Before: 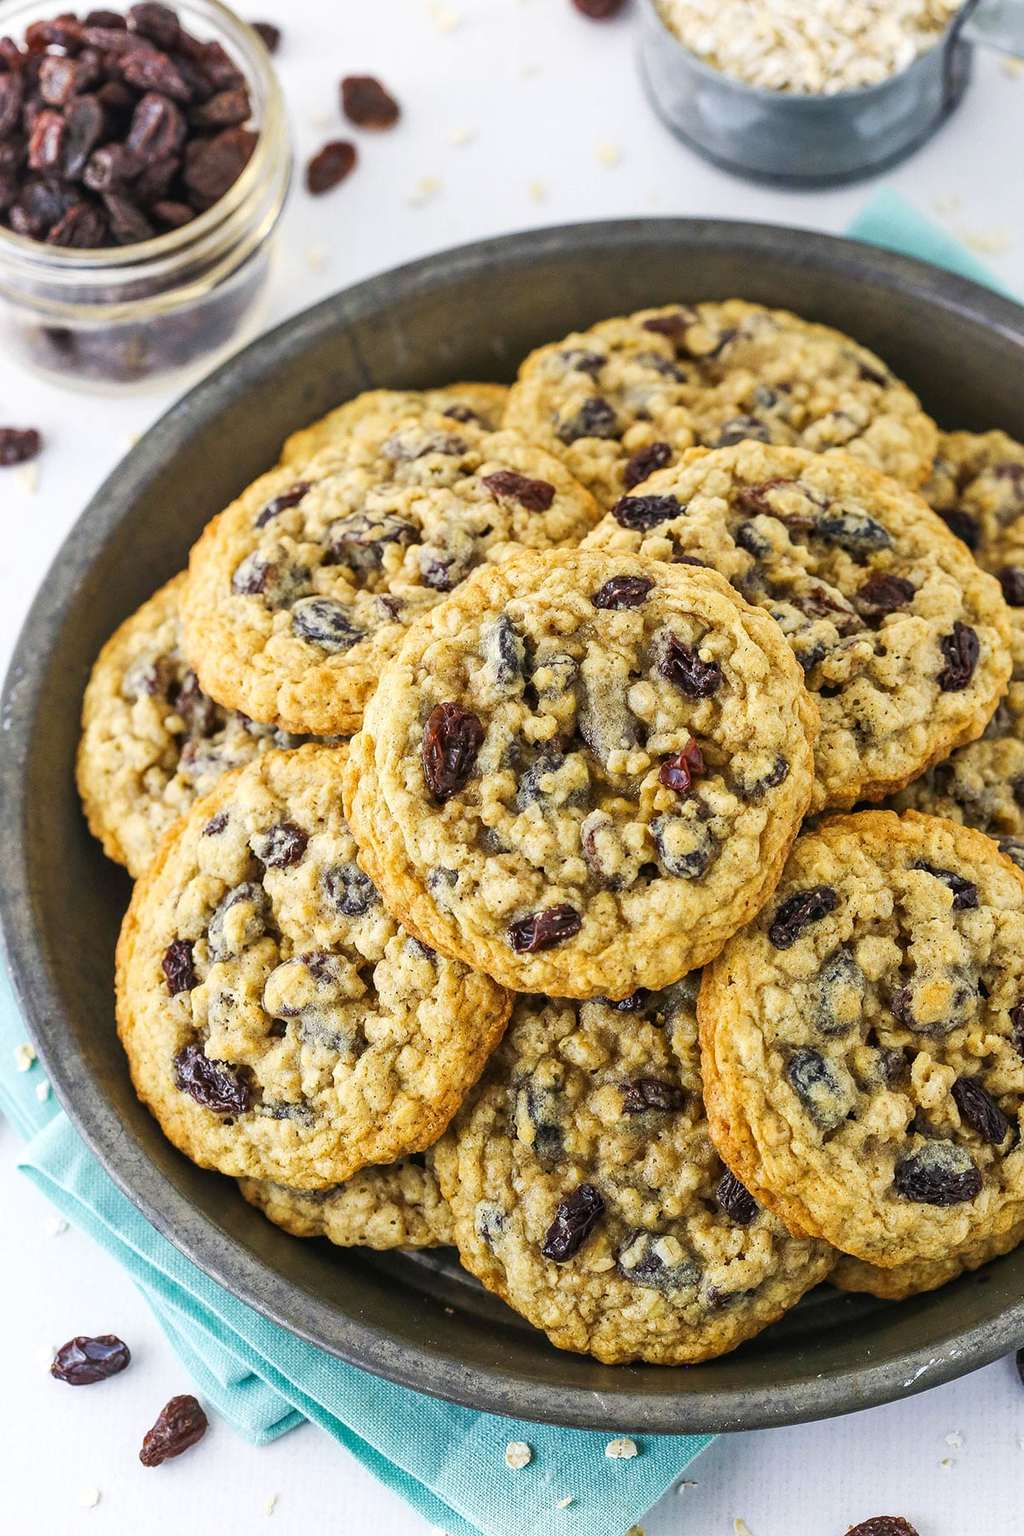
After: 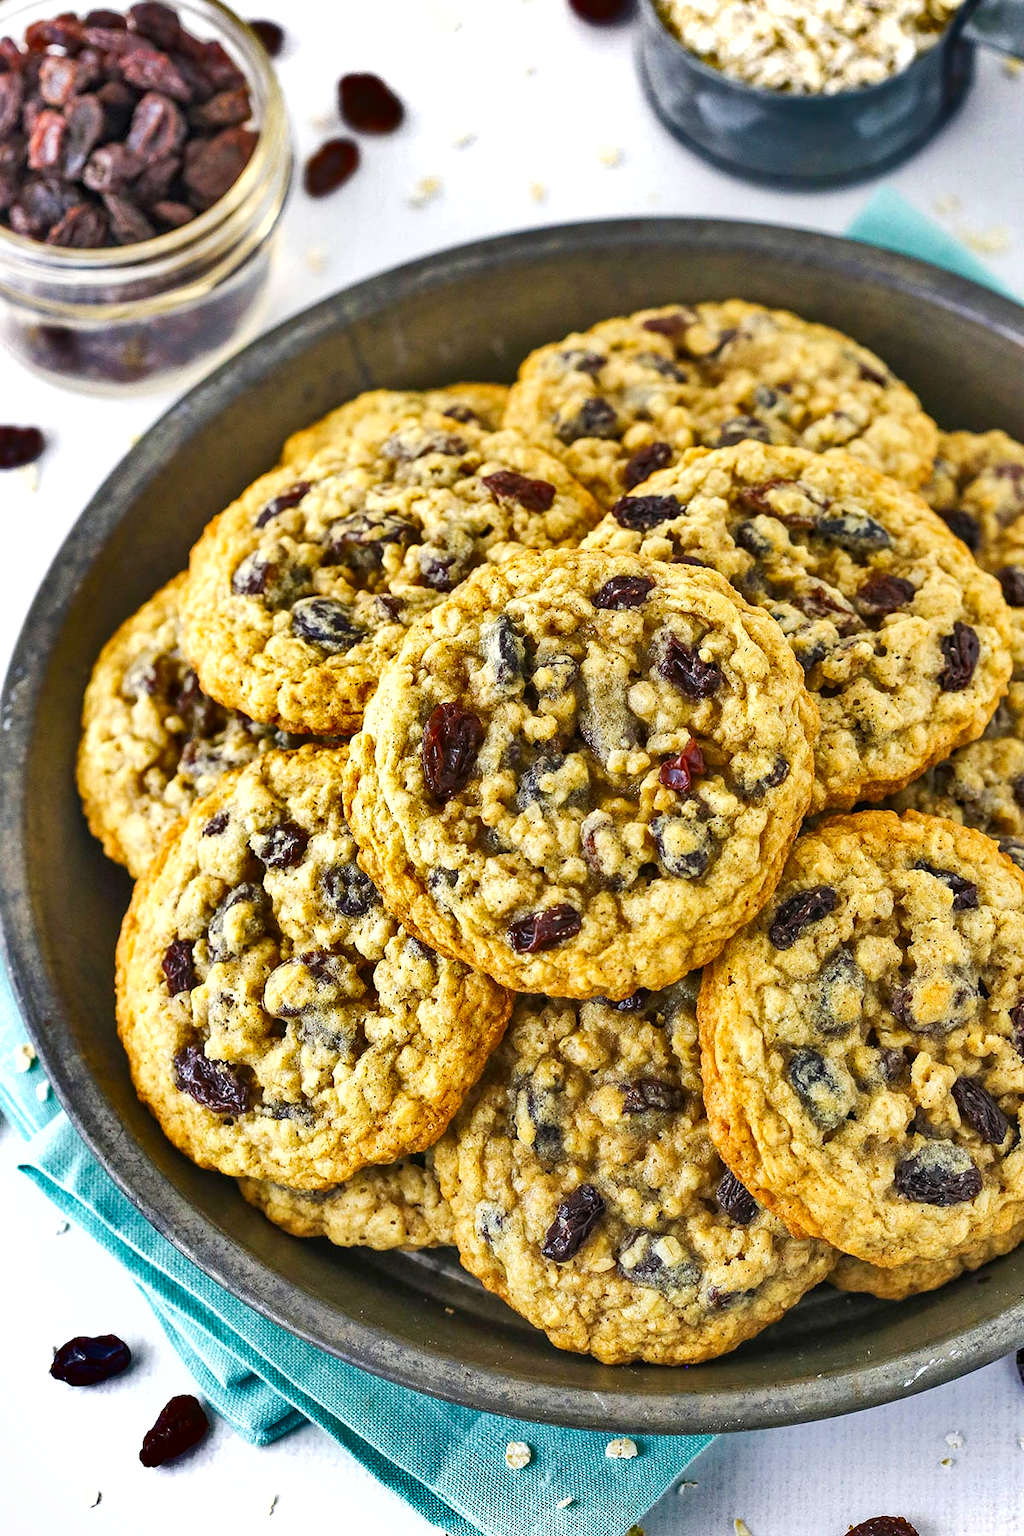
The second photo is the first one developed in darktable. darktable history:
tone equalizer: -8 EV 0.983 EV, -7 EV 1.02 EV, -6 EV 1.01 EV, -5 EV 1.02 EV, -4 EV 1 EV, -3 EV 0.727 EV, -2 EV 0.484 EV, -1 EV 0.226 EV, edges refinement/feathering 500, mask exposure compensation -1.57 EV, preserve details no
shadows and highlights: shadows 20.89, highlights -81.8, soften with gaussian
haze removal: compatibility mode true, adaptive false
